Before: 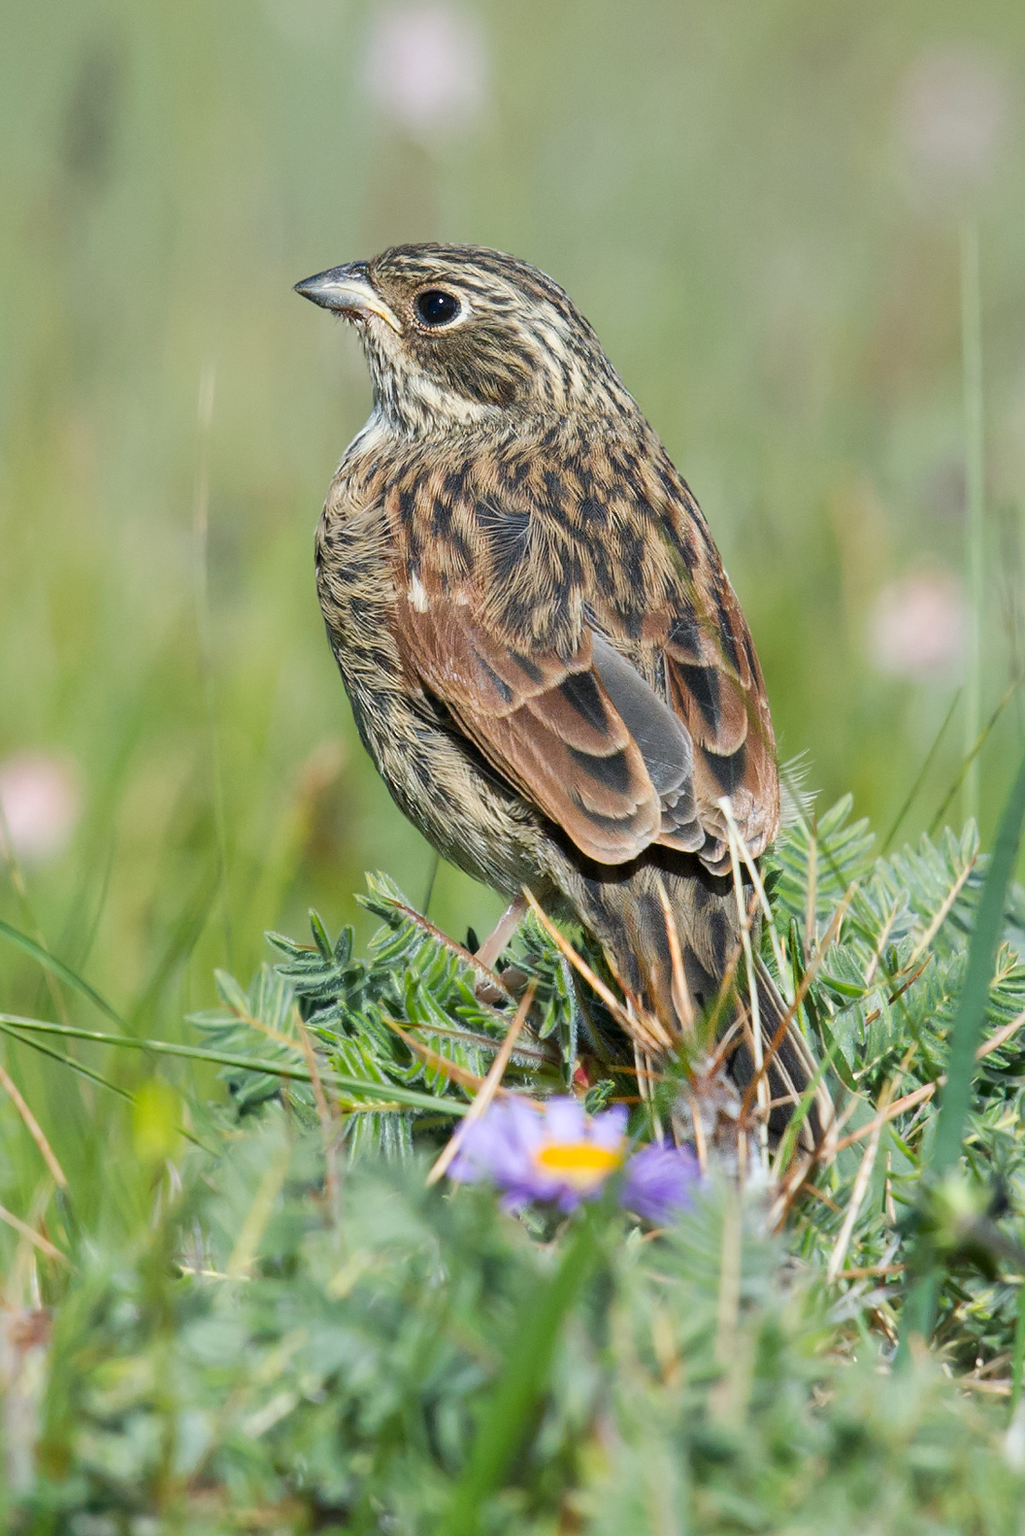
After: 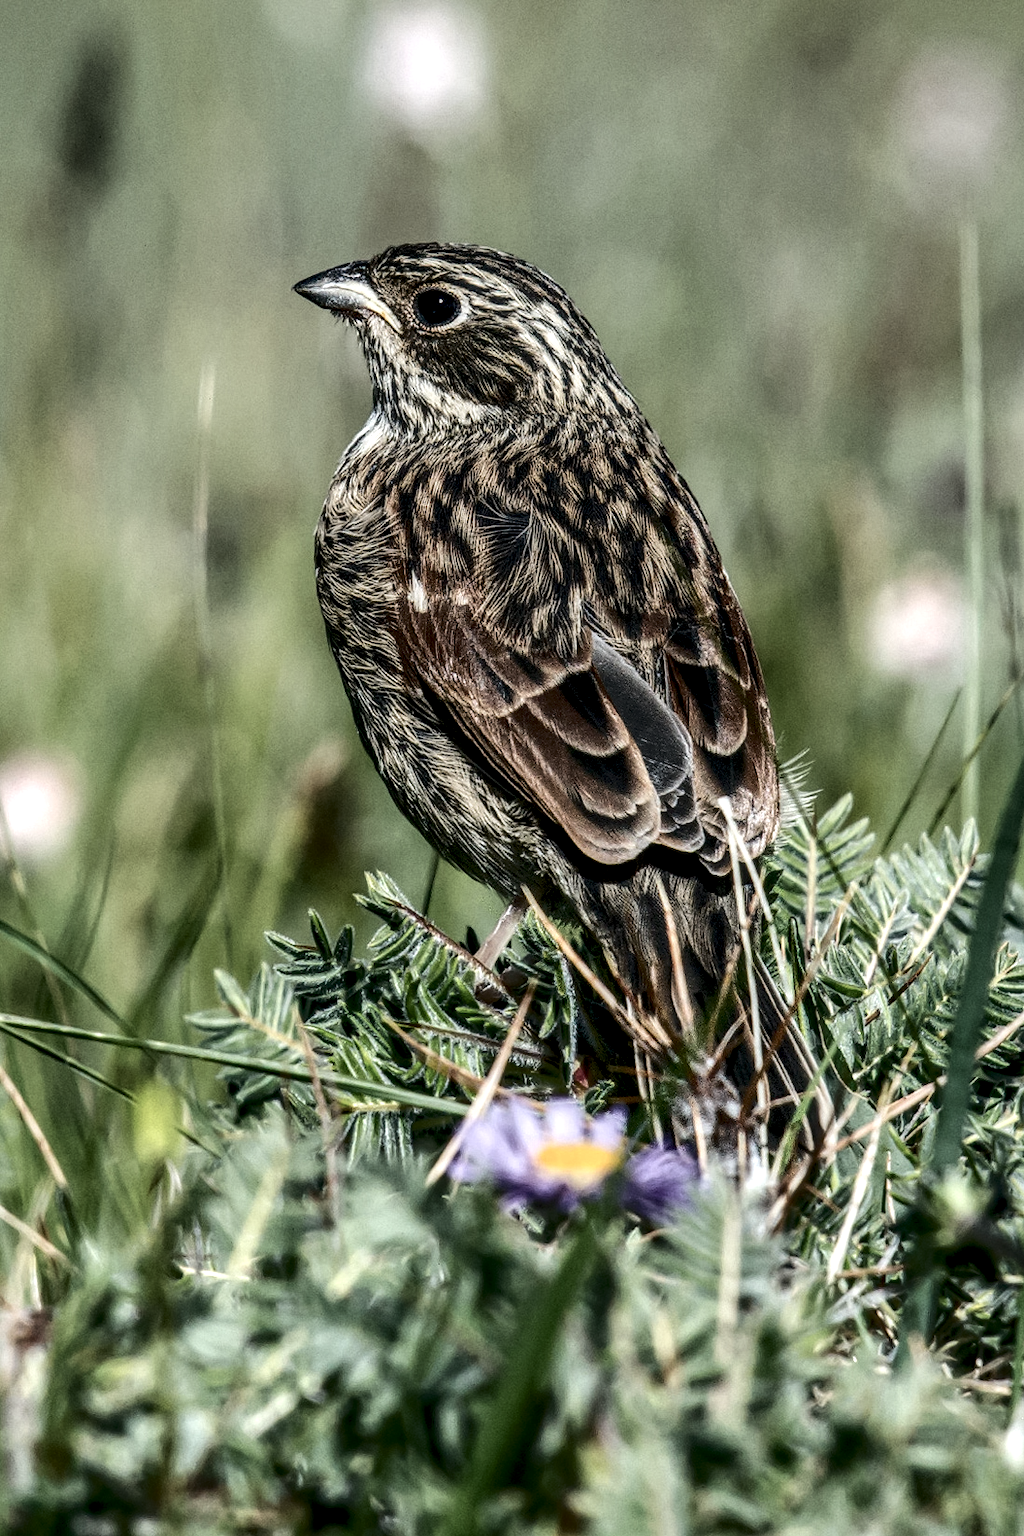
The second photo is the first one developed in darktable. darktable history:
color balance rgb: shadows lift › chroma 2.055%, shadows lift › hue 221.92°, linear chroma grading › global chroma -15.129%, perceptual saturation grading › global saturation 20%, perceptual saturation grading › highlights -25.461%, perceptual saturation grading › shadows 25.502%, perceptual brilliance grading › highlights 1.678%, perceptual brilliance grading › mid-tones -50.123%, perceptual brilliance grading › shadows -49.531%
local contrast: highlights 2%, shadows 0%, detail 182%
contrast brightness saturation: saturation -0.152
exposure: exposure 0.125 EV, compensate exposure bias true, compensate highlight preservation false
